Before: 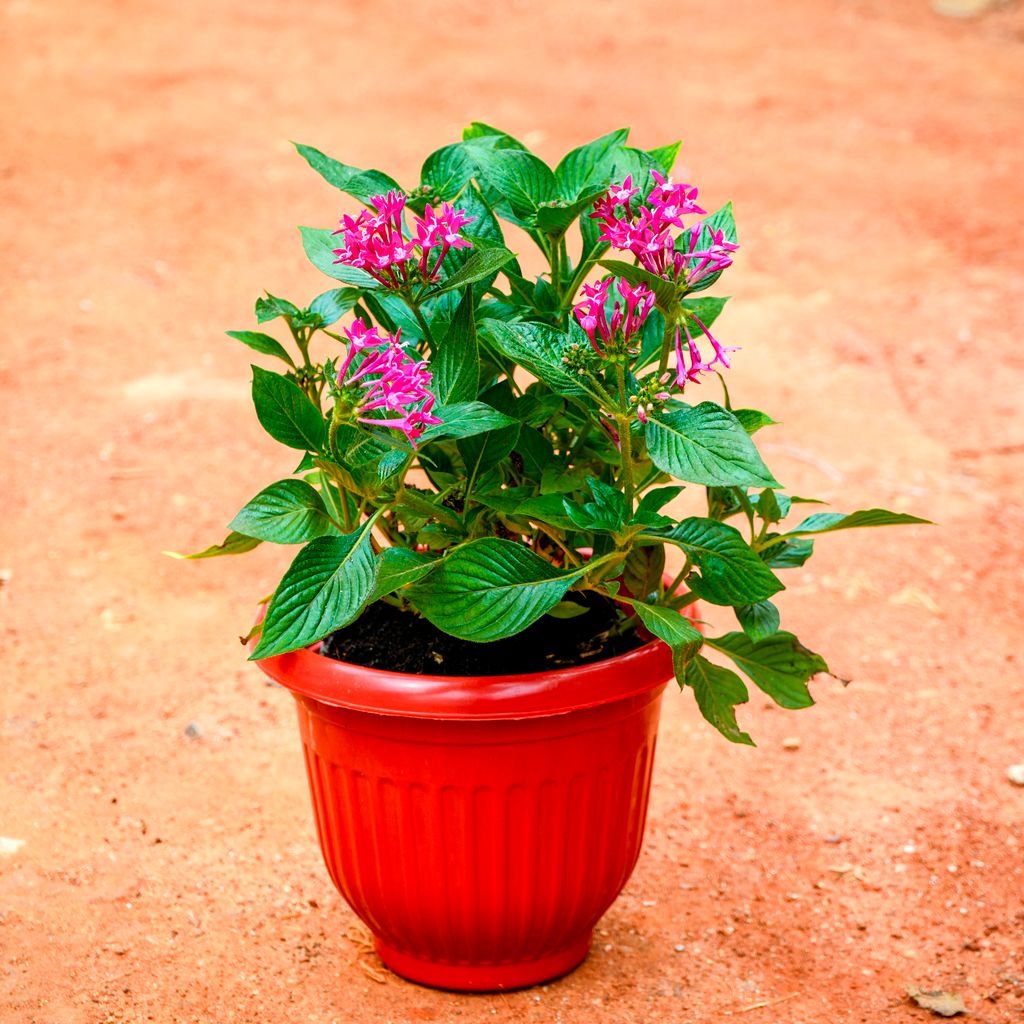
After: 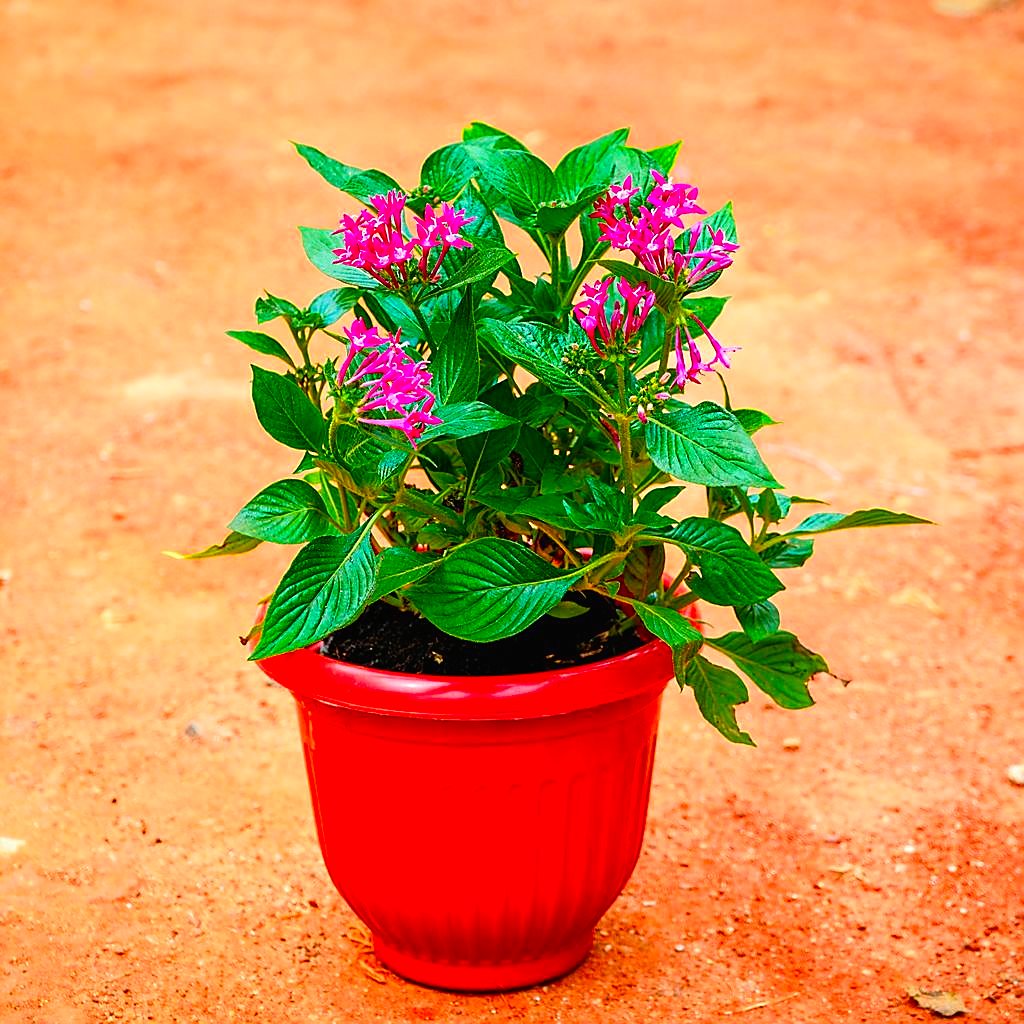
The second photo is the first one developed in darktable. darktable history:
local contrast: mode bilateral grid, contrast 100, coarseness 99, detail 89%, midtone range 0.2
contrast brightness saturation: saturation 0.485
sharpen: radius 1.412, amount 1.252, threshold 0.604
